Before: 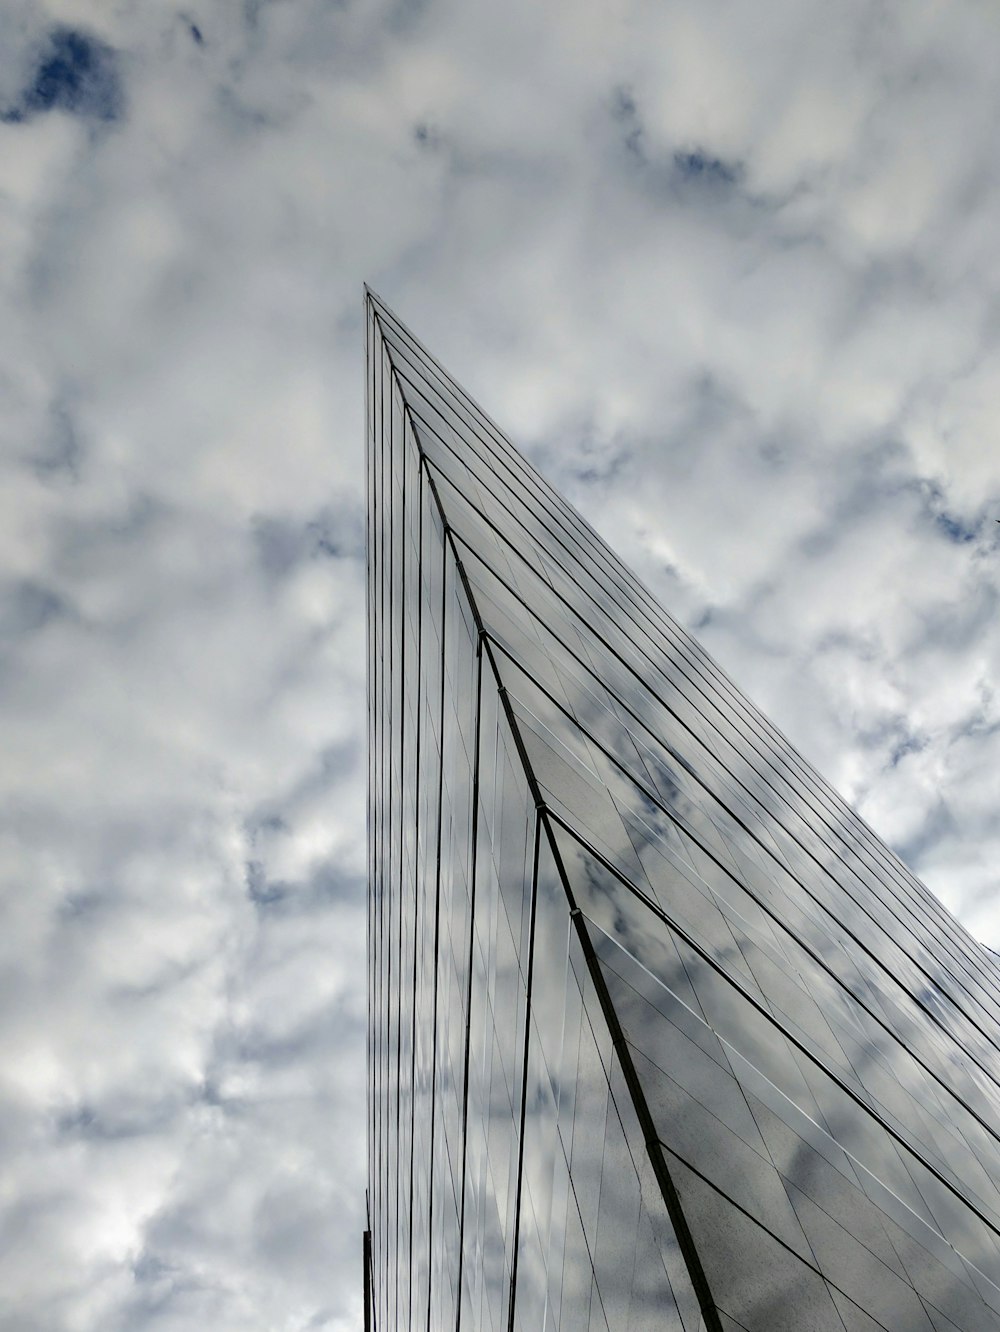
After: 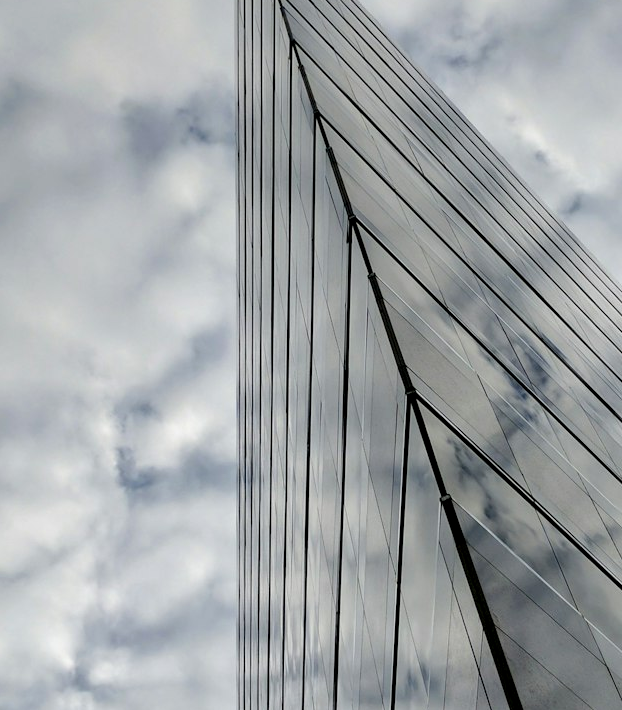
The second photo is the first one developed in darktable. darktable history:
exposure: black level correction 0.004, exposure 0.015 EV, compensate highlight preservation false
crop: left 13.071%, top 31.151%, right 24.703%, bottom 15.497%
